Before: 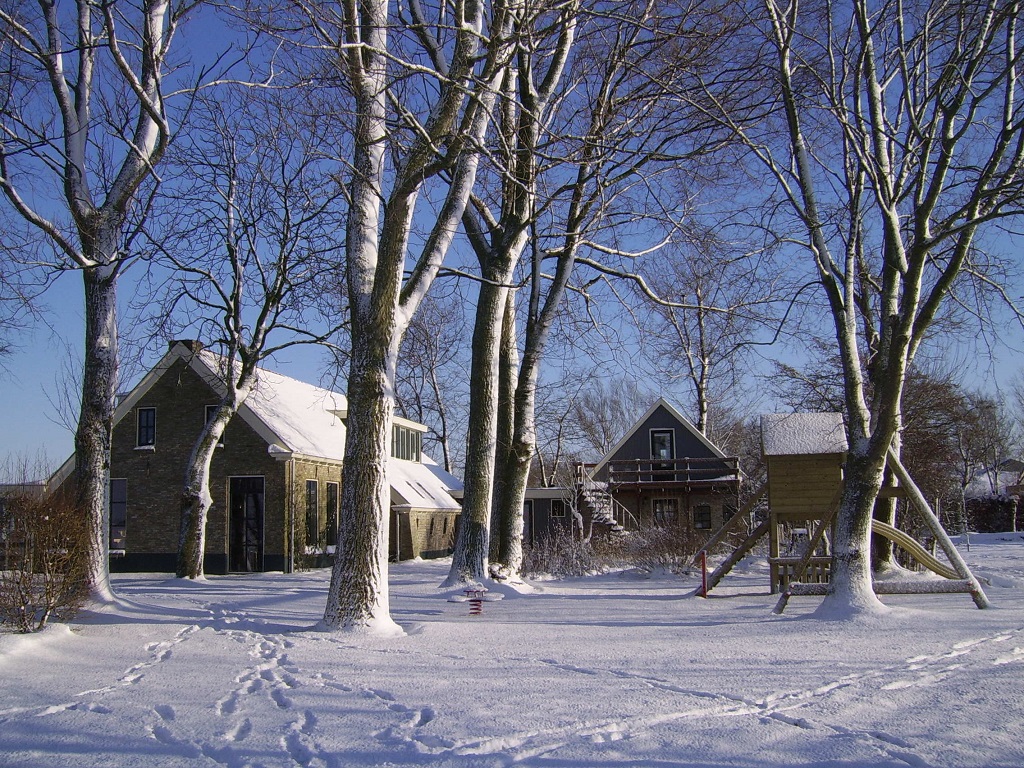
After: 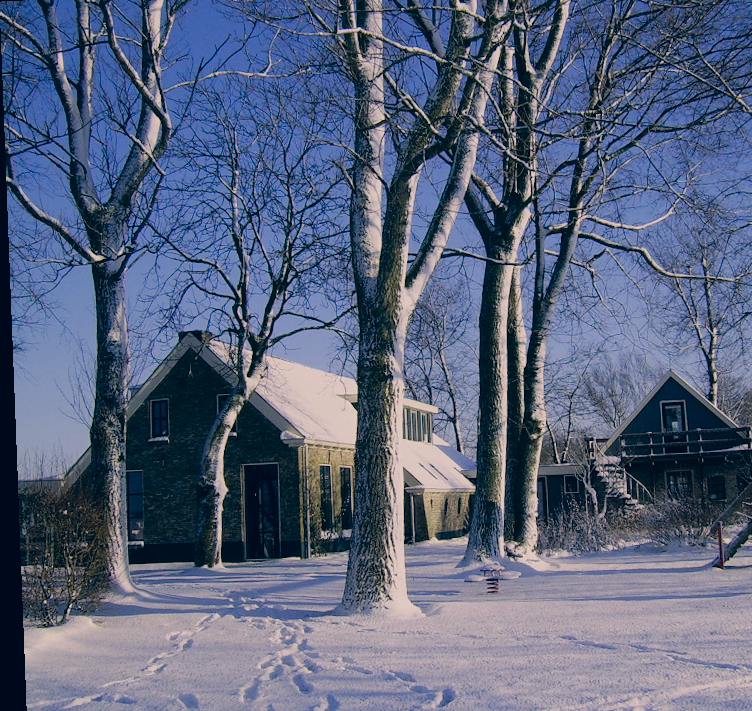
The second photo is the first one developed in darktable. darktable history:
color correction: highlights a* 10.32, highlights b* 14.66, shadows a* -9.59, shadows b* -15.02
rotate and perspective: rotation -2.22°, lens shift (horizontal) -0.022, automatic cropping off
crop: top 5.803%, right 27.864%, bottom 5.804%
white balance: red 0.967, blue 1.049
filmic rgb: black relative exposure -7.65 EV, white relative exposure 4.56 EV, hardness 3.61
